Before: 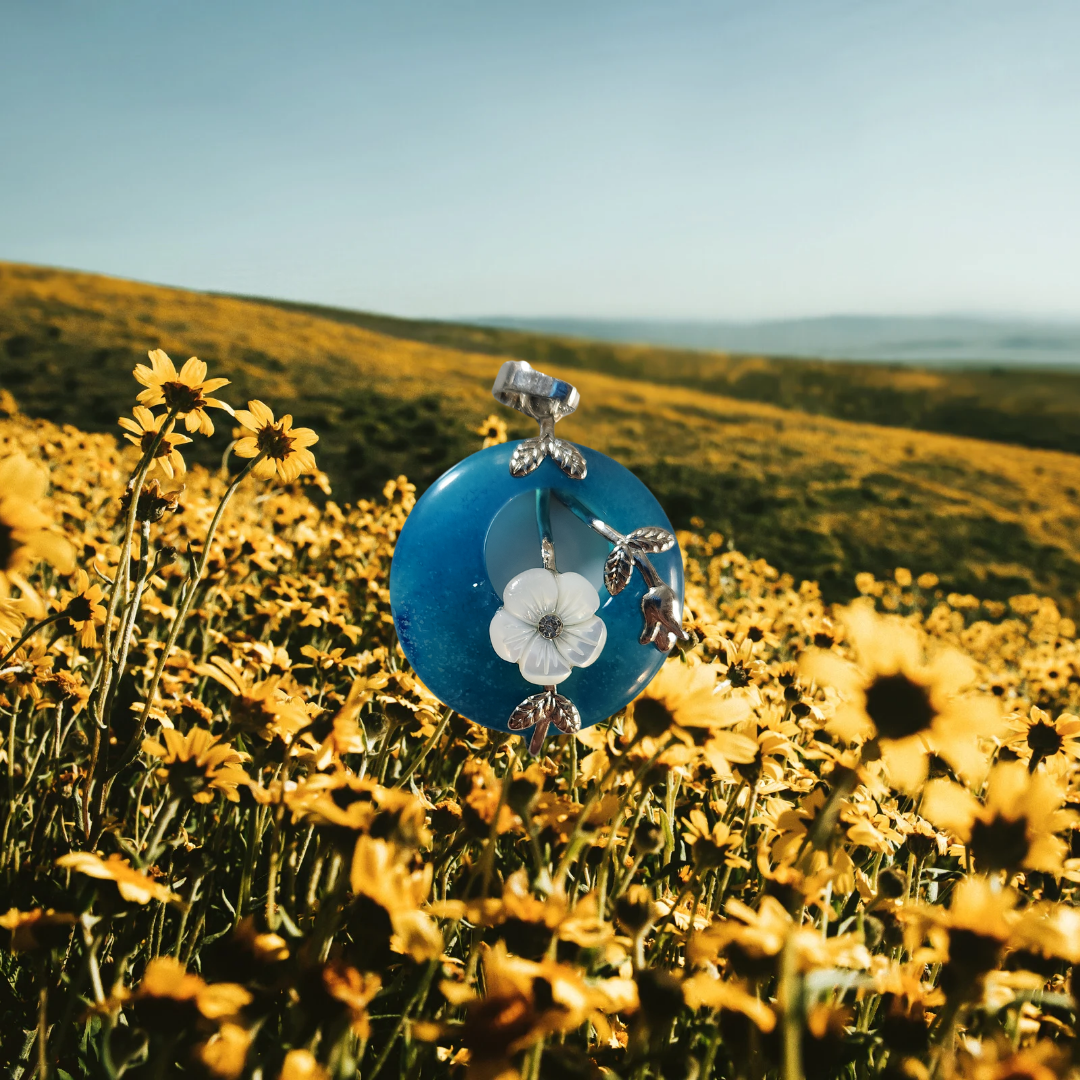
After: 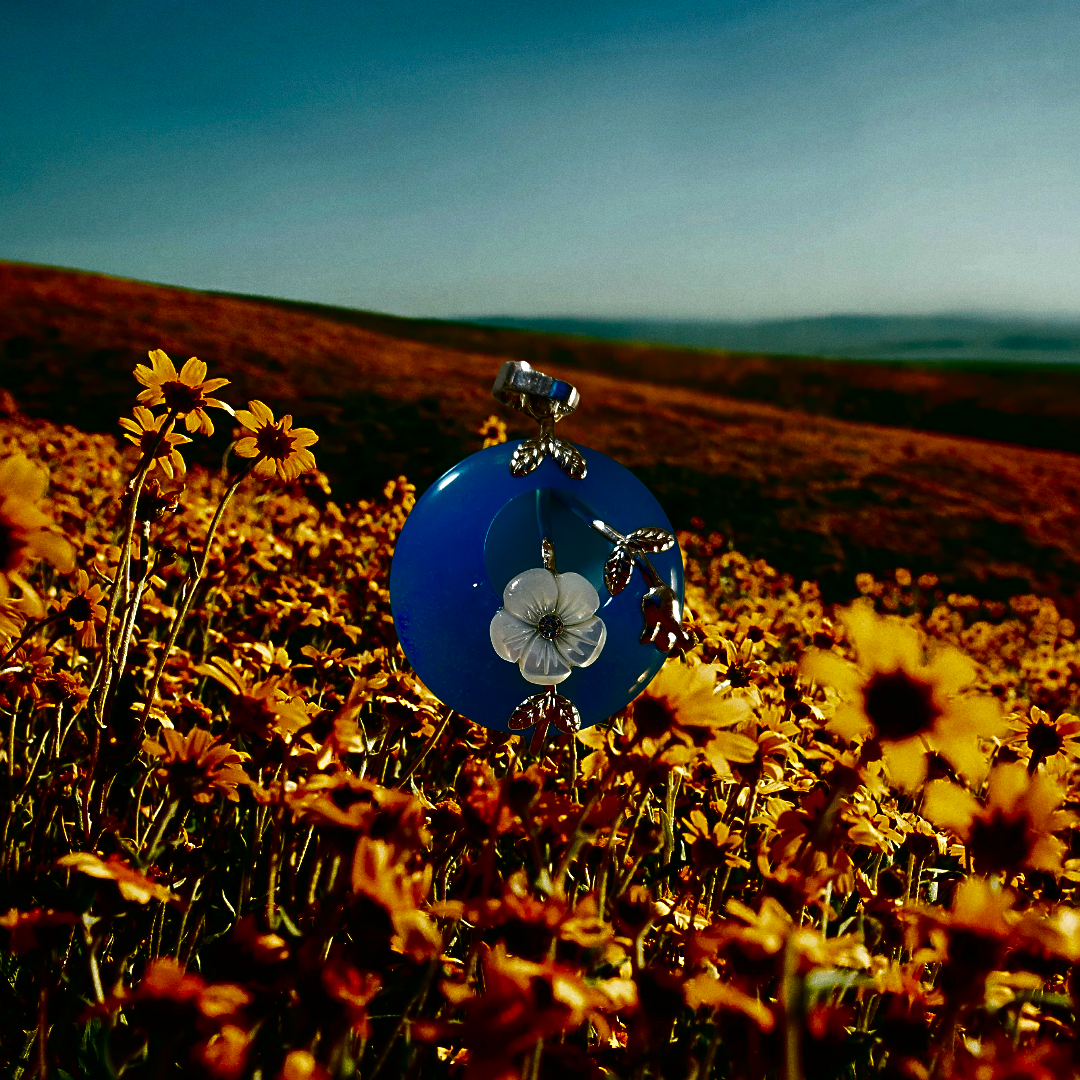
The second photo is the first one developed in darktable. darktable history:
grain: coarseness 0.09 ISO, strength 16.61%
sharpen: on, module defaults
contrast brightness saturation: brightness -1, saturation 1
